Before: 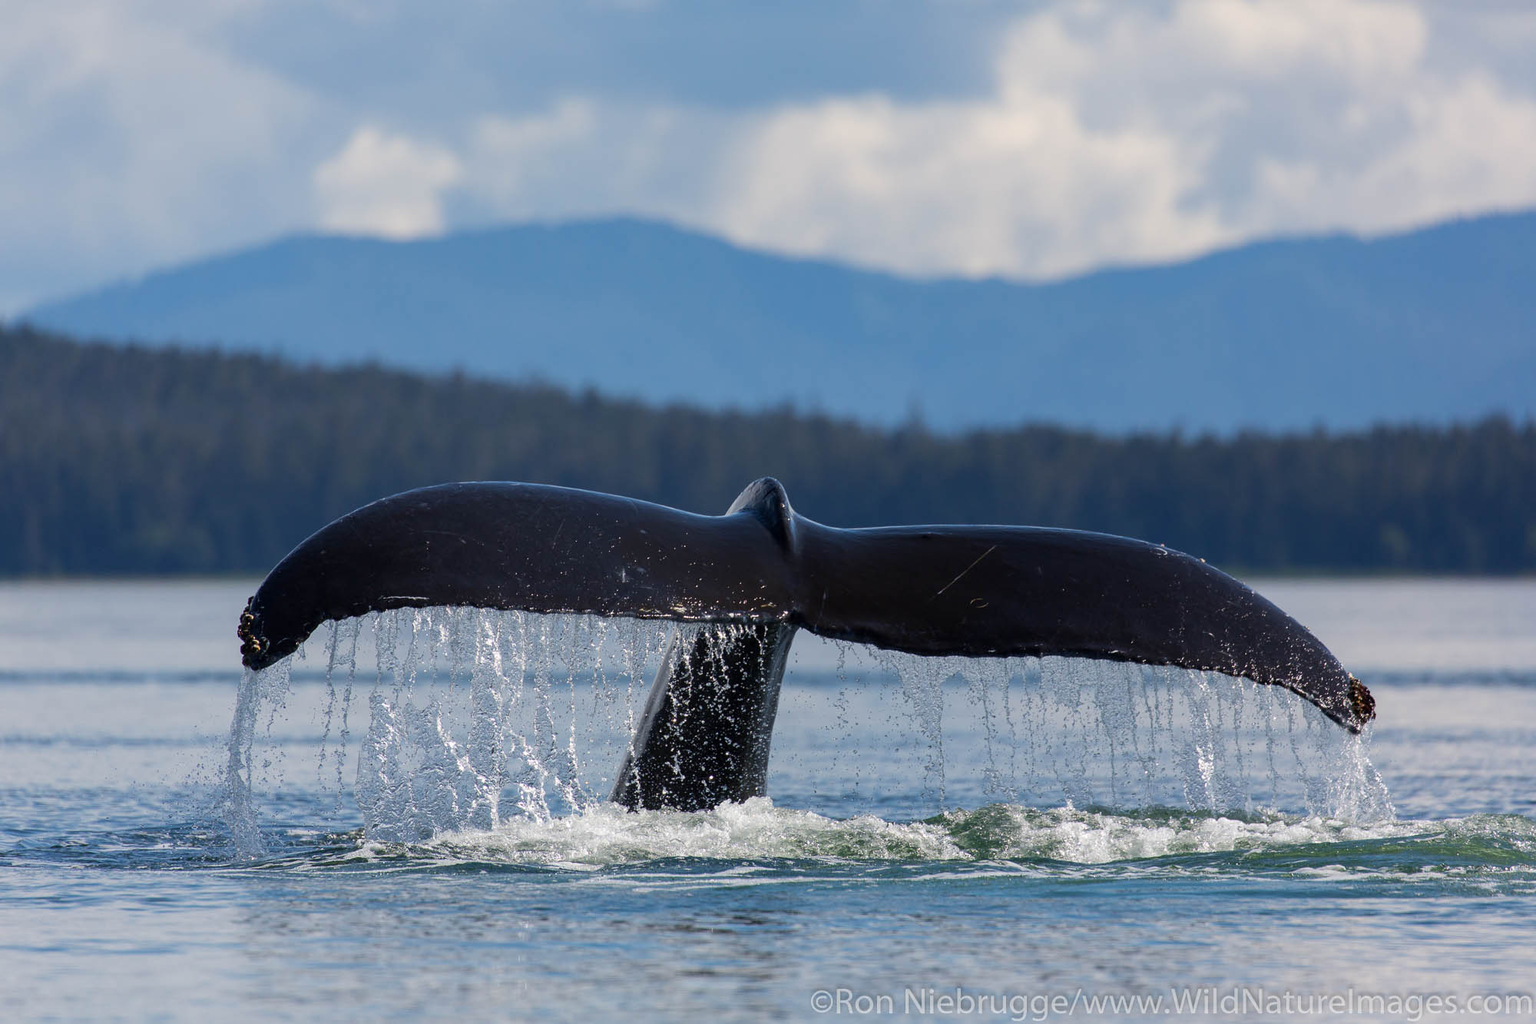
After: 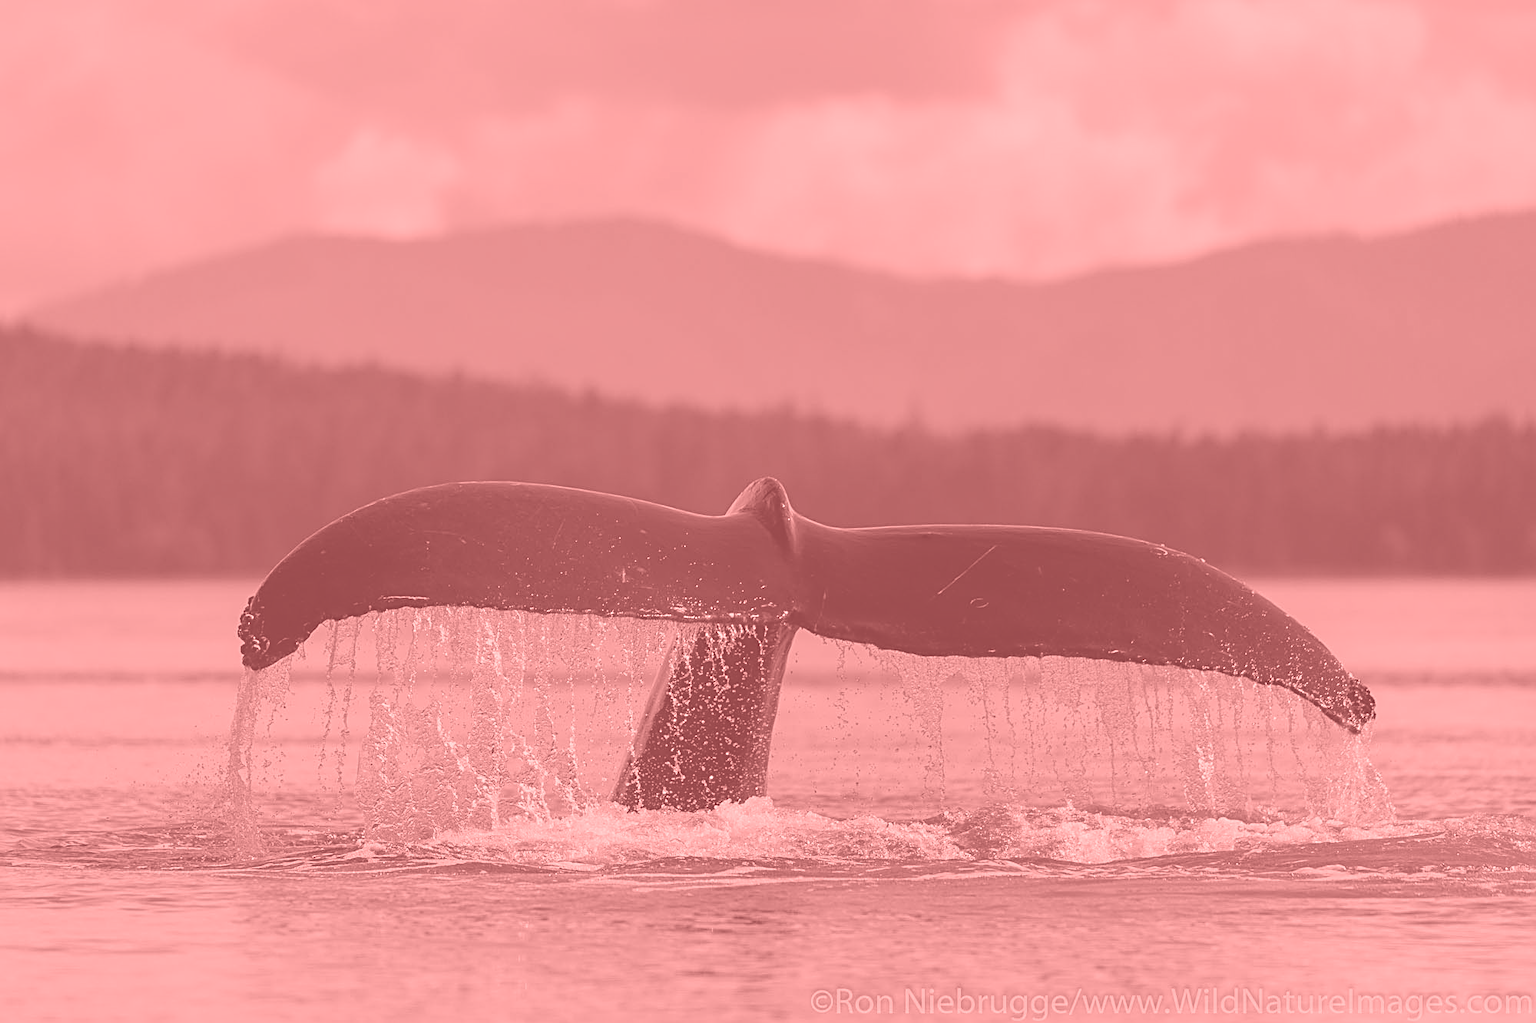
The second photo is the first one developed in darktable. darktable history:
sharpen: radius 2.543, amount 0.636
colorize: saturation 51%, source mix 50.67%, lightness 50.67%
white balance: red 0.983, blue 1.036
